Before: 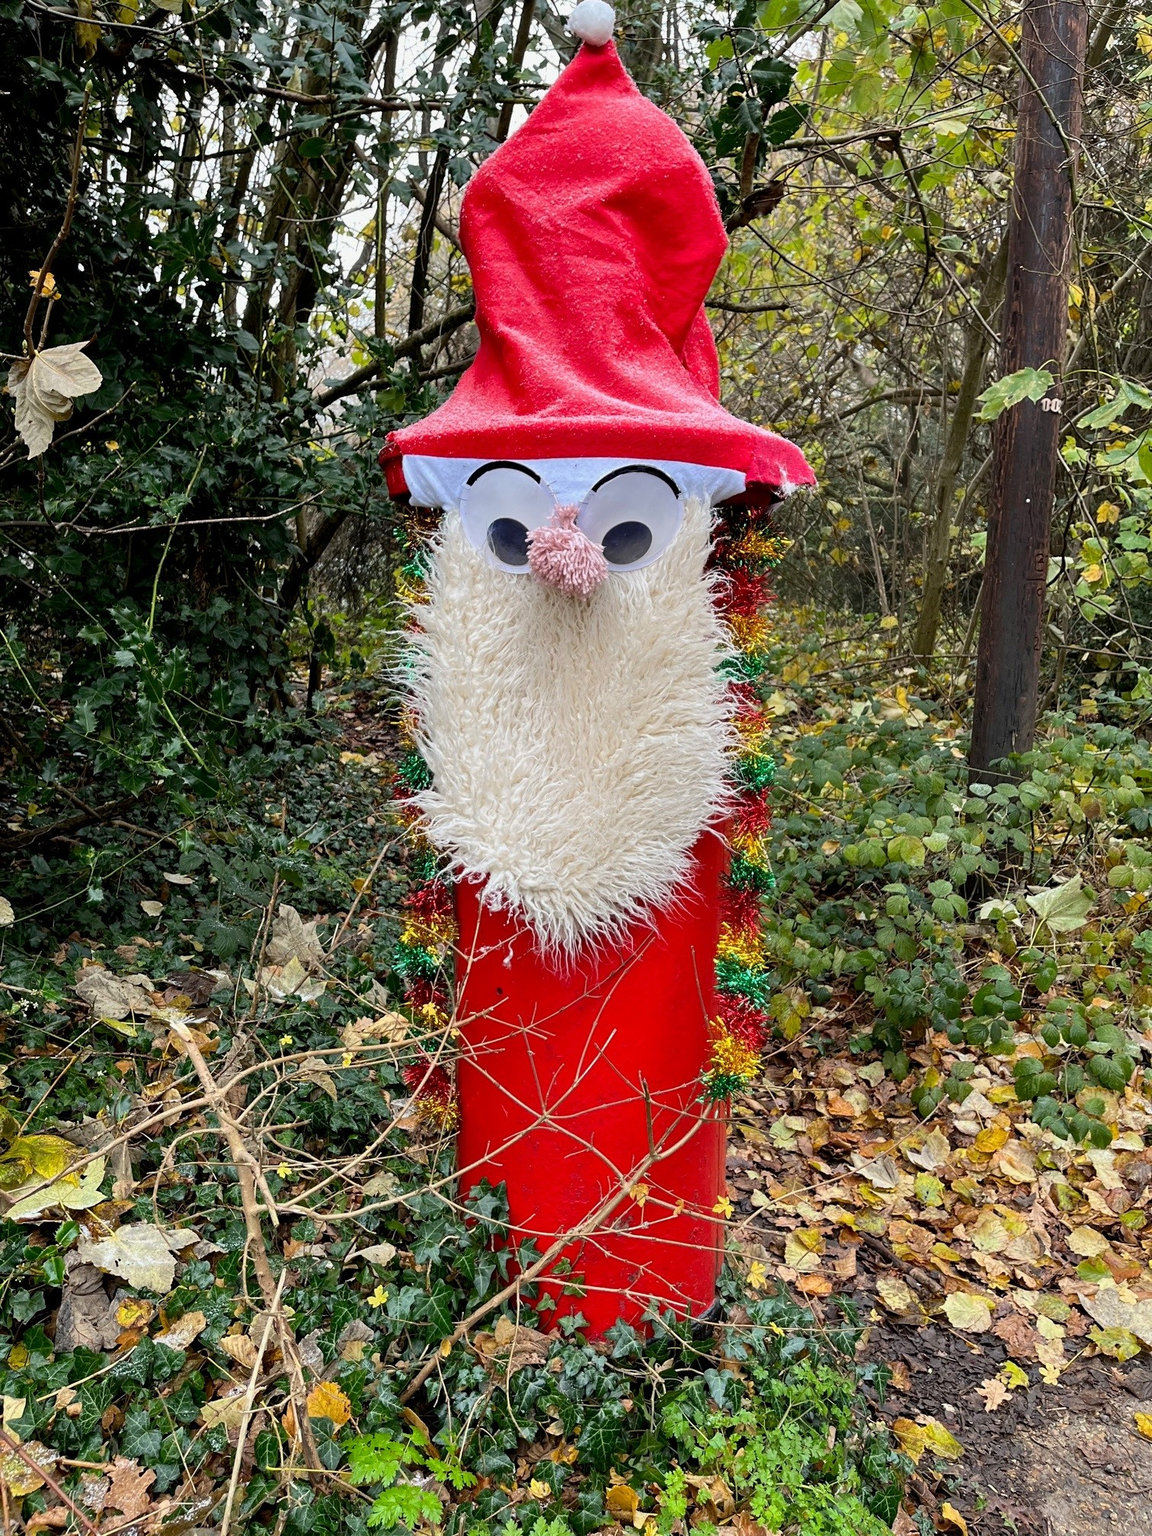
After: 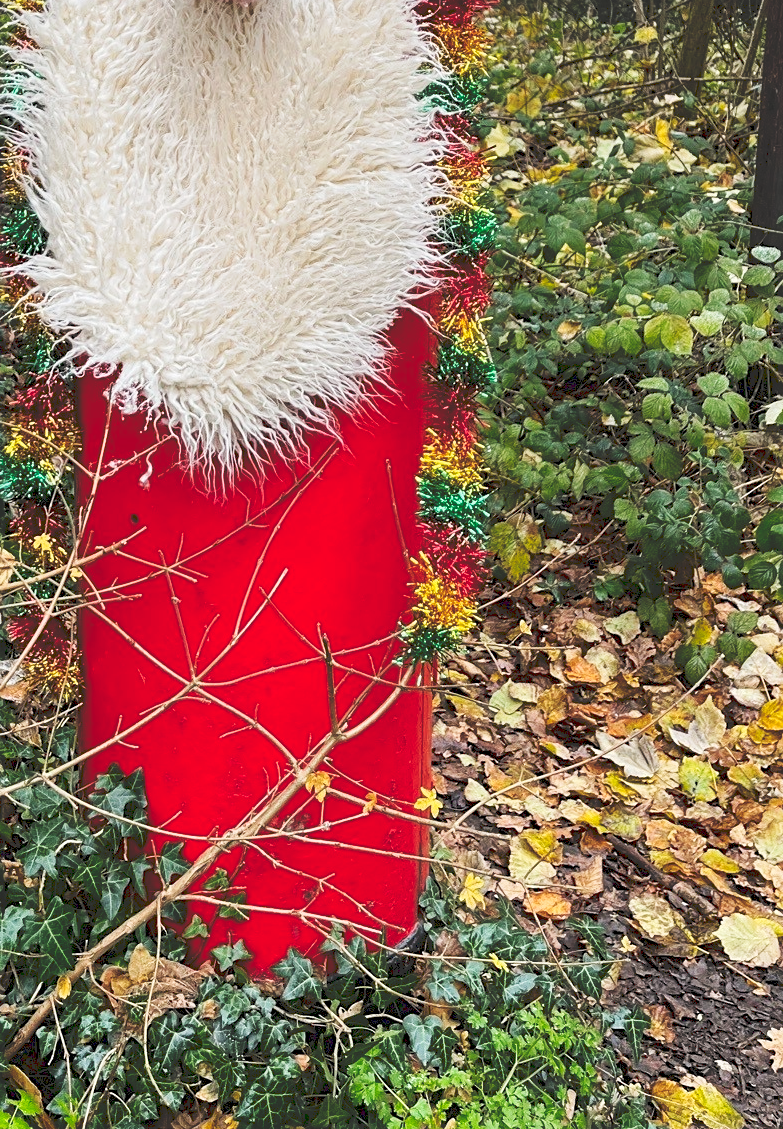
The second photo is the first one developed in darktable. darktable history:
sharpen: amount 0.2
crop: left 34.479%, top 38.822%, right 13.718%, bottom 5.172%
tone curve: curves: ch0 [(0, 0) (0.003, 0.169) (0.011, 0.173) (0.025, 0.177) (0.044, 0.184) (0.069, 0.191) (0.1, 0.199) (0.136, 0.206) (0.177, 0.221) (0.224, 0.248) (0.277, 0.284) (0.335, 0.344) (0.399, 0.413) (0.468, 0.497) (0.543, 0.594) (0.623, 0.691) (0.709, 0.779) (0.801, 0.868) (0.898, 0.931) (1, 1)], preserve colors none
